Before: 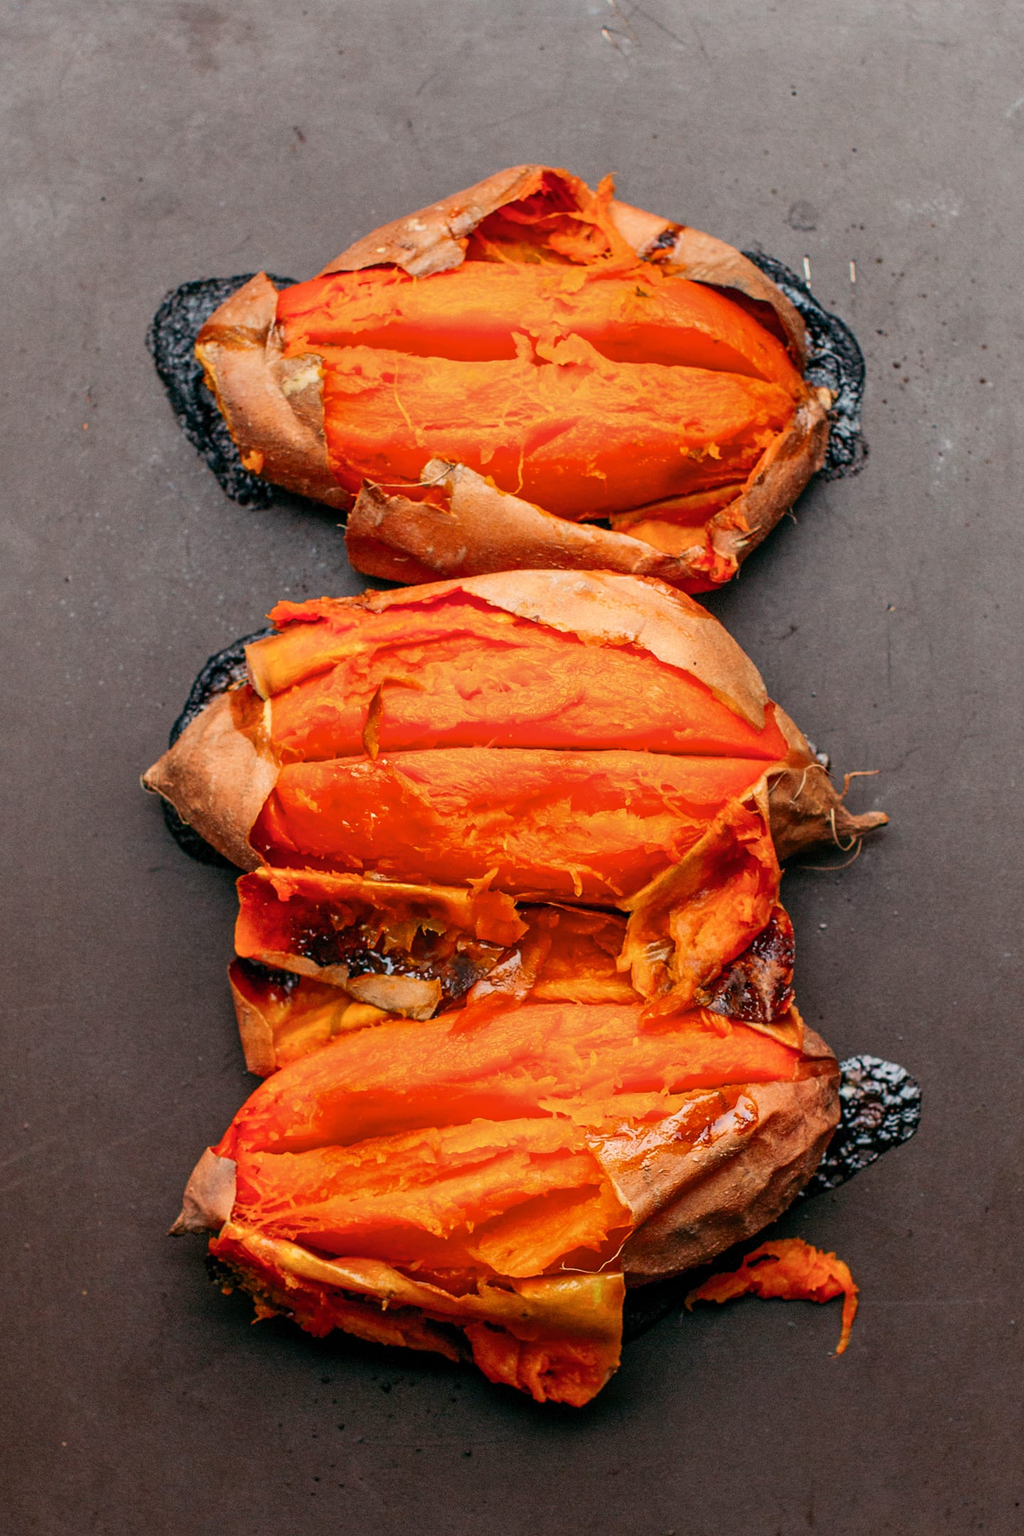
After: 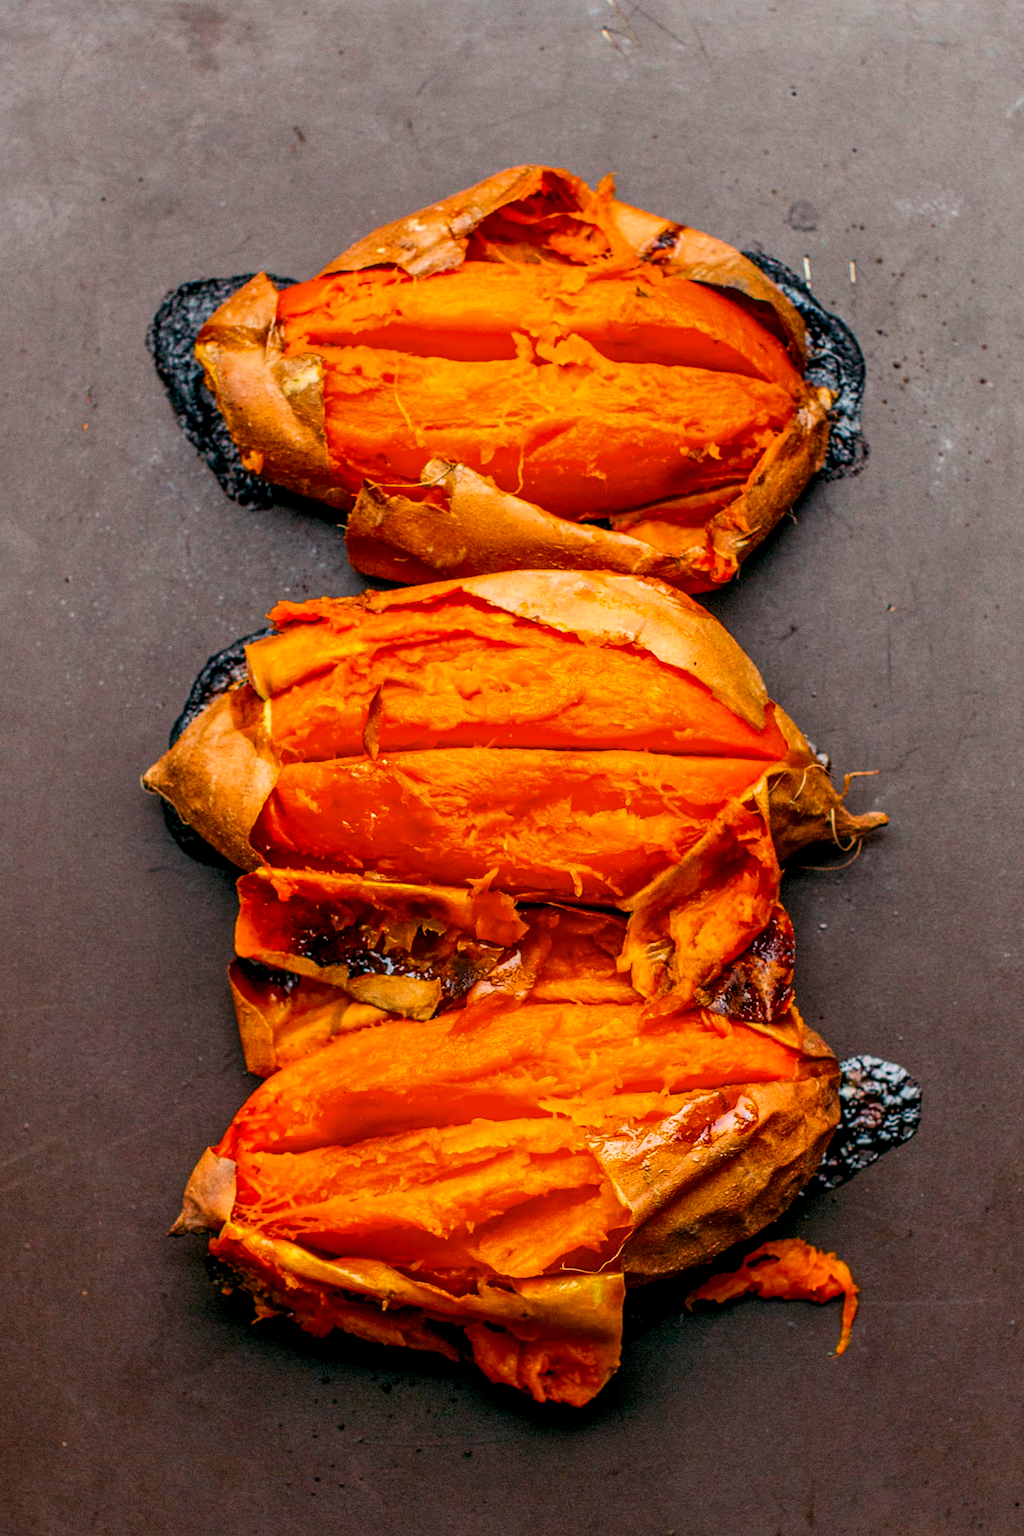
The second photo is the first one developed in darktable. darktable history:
local contrast: detail 130%
color balance rgb: linear chroma grading › global chroma 15%, perceptual saturation grading › global saturation 30%
